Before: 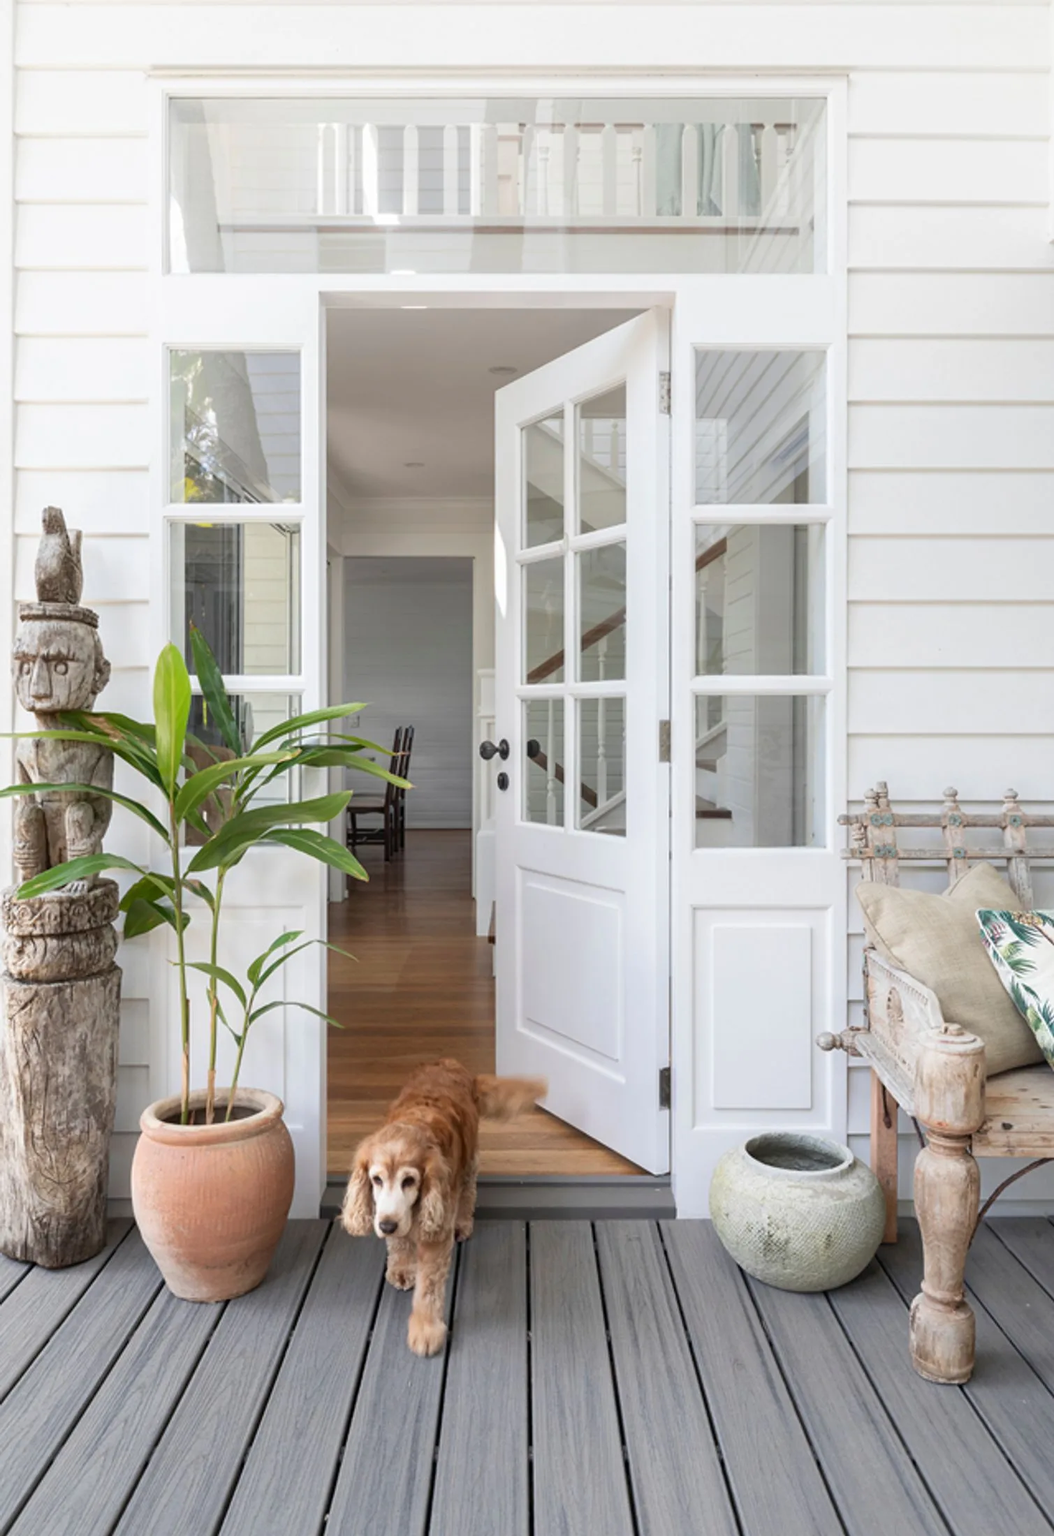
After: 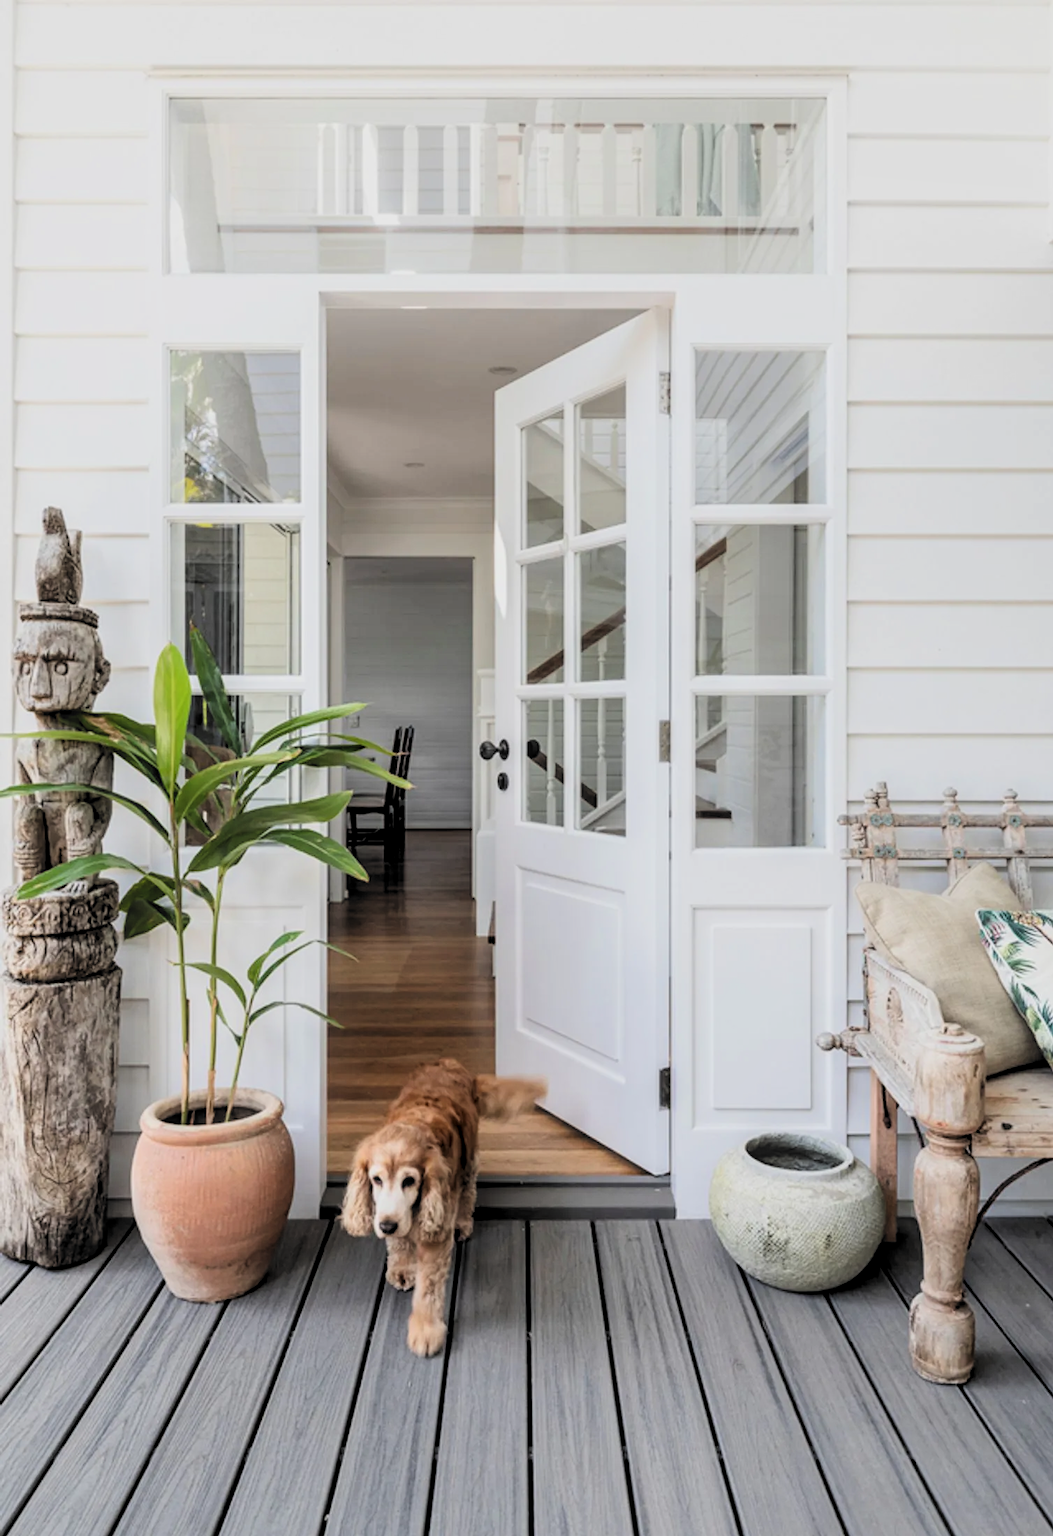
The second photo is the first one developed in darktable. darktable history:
local contrast: on, module defaults
filmic rgb: black relative exposure -5.04 EV, white relative exposure 3.99 EV, hardness 2.88, contrast 1.298, highlights saturation mix -30.58%, color science v6 (2022)
